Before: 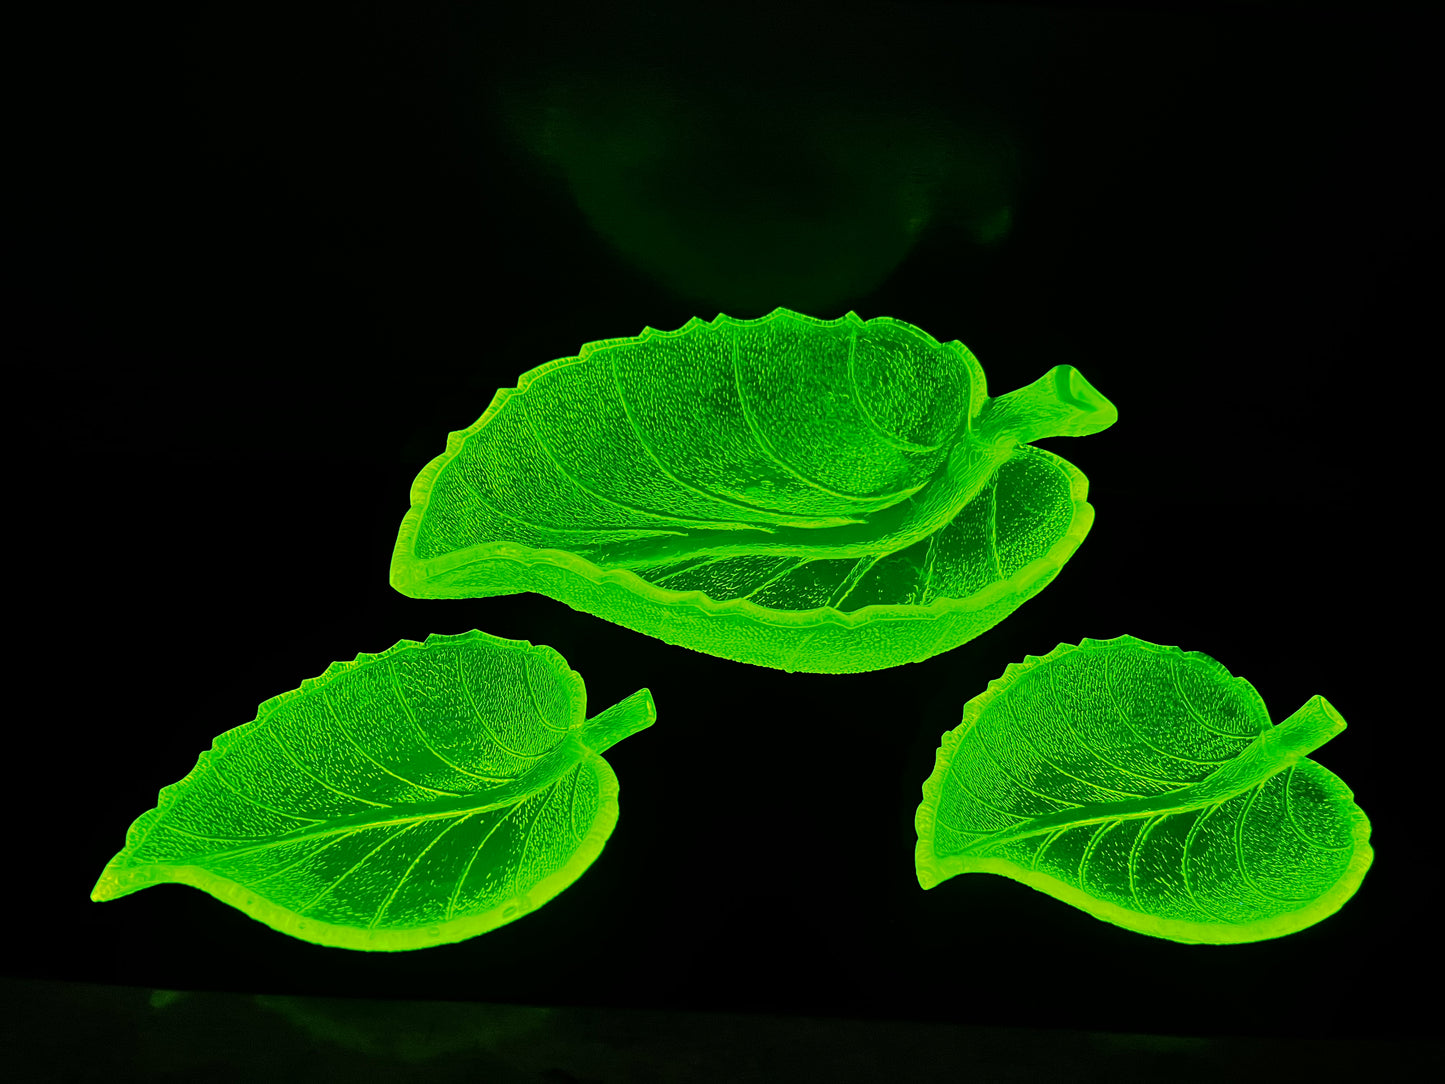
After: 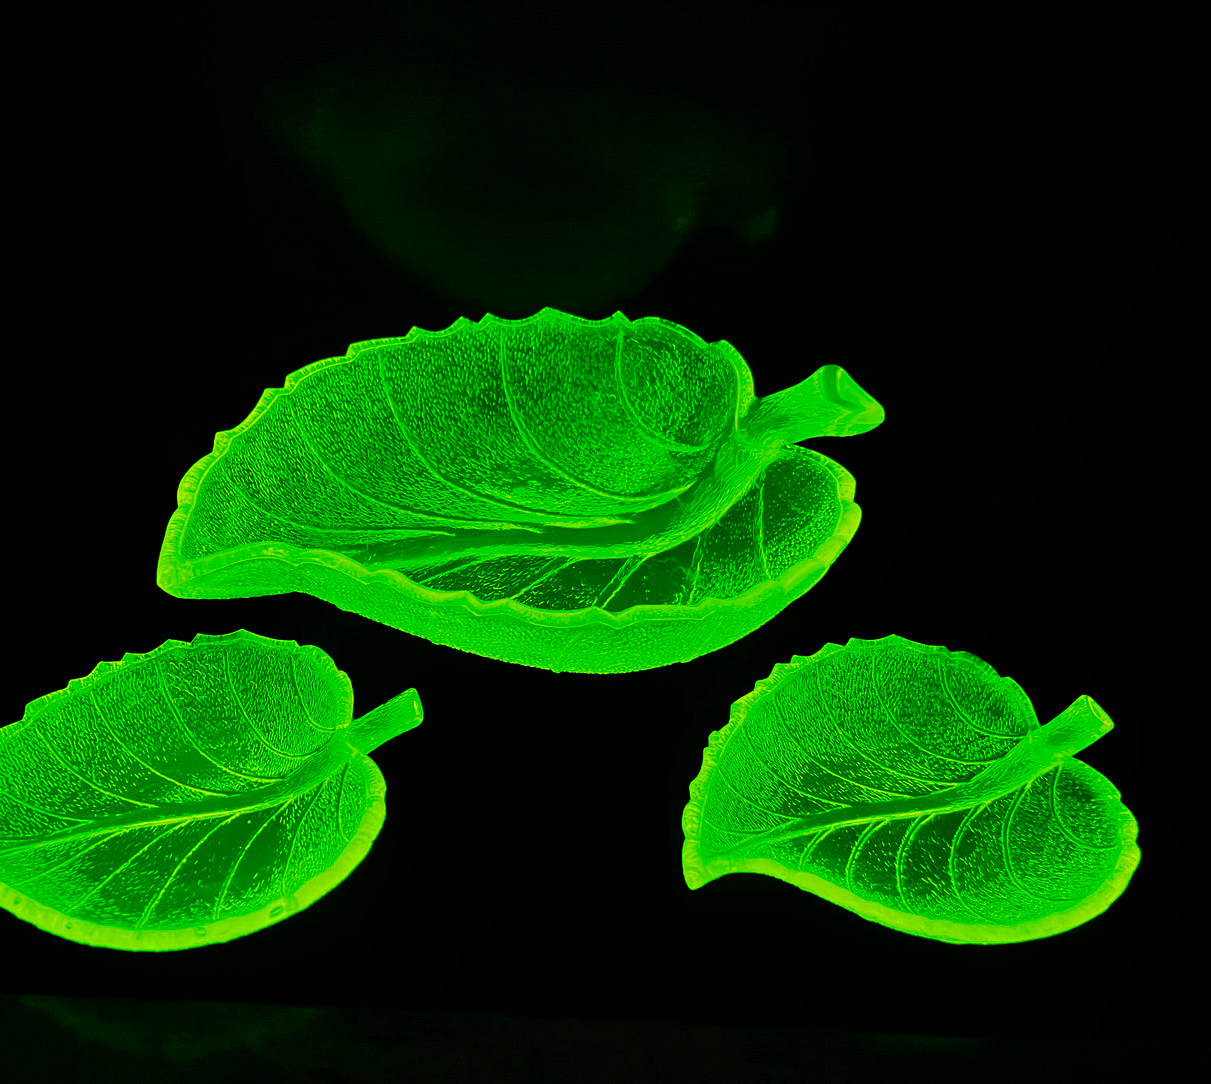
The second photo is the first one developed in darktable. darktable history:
color balance rgb: linear chroma grading › global chroma 15%, perceptual saturation grading › global saturation 30%
crop: left 16.145%
color balance: contrast 8.5%, output saturation 105%
velvia: on, module defaults
